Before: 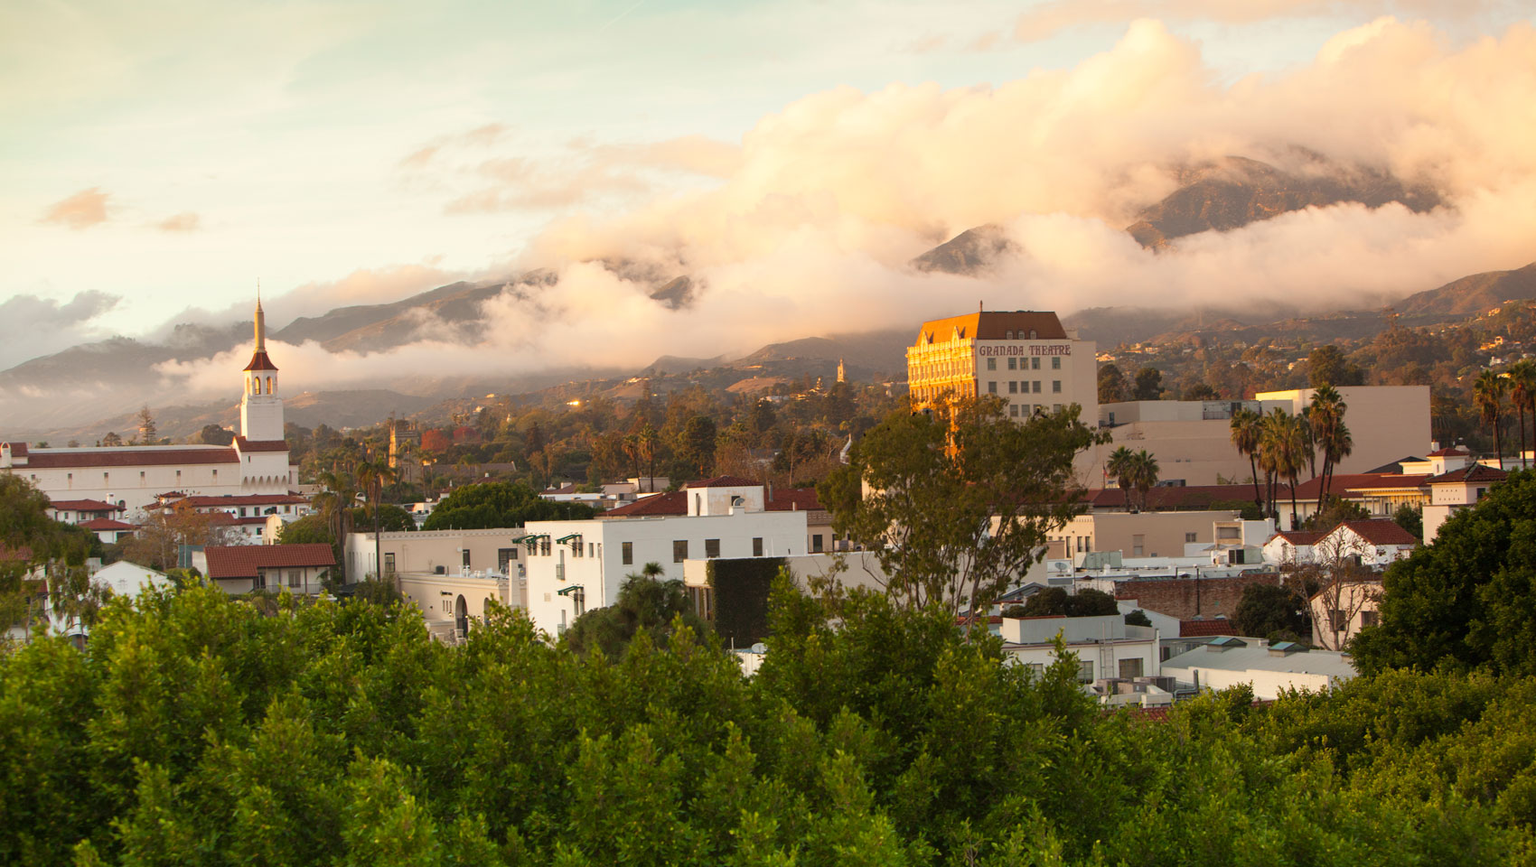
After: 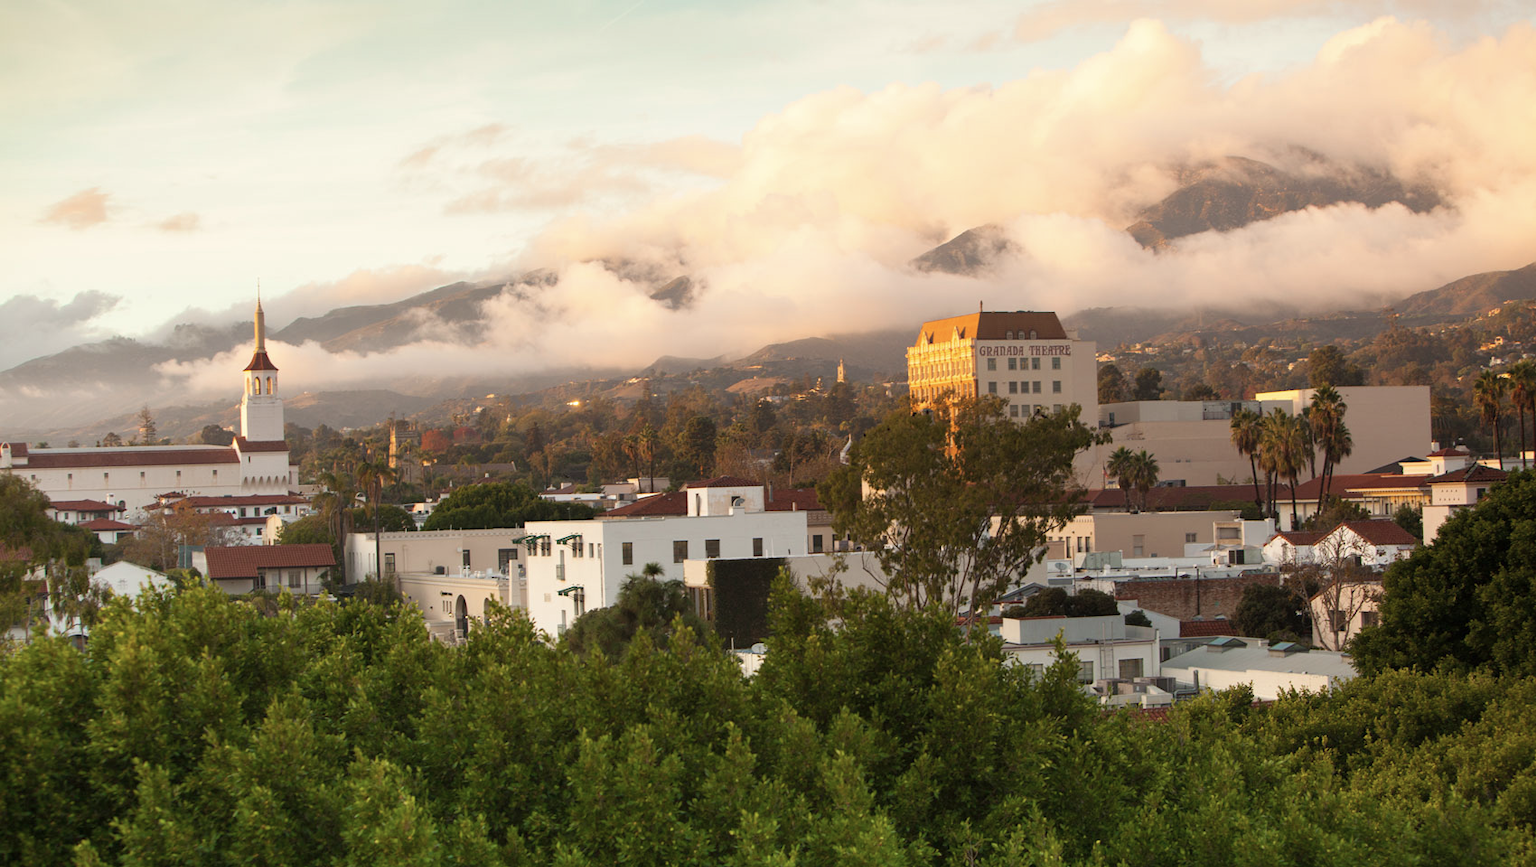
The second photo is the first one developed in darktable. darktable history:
color correction: highlights b* -0.042, saturation 0.819
